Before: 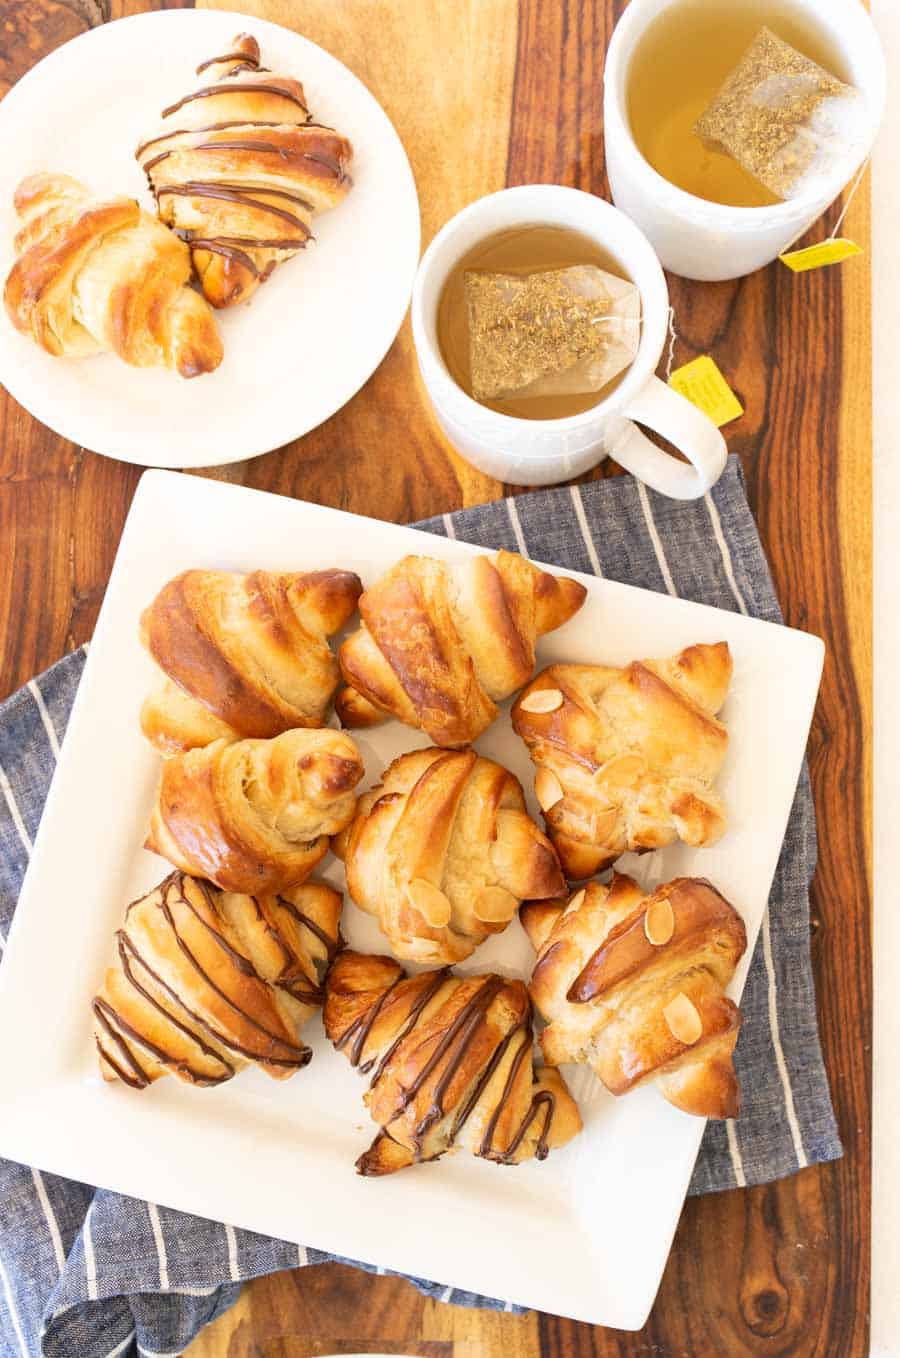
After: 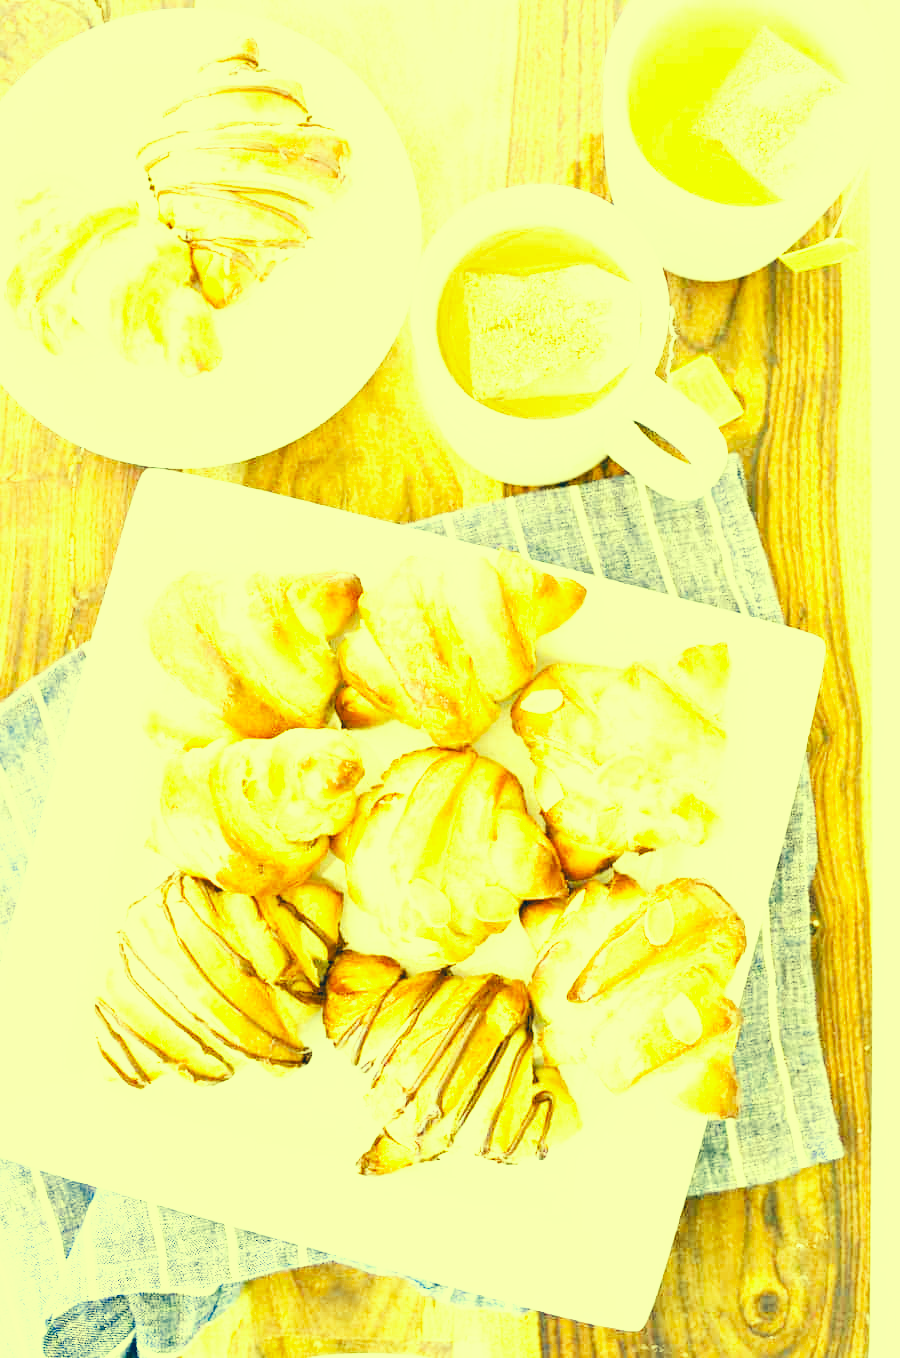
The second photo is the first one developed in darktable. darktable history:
color correction: highlights a* -16.37, highlights b* 39.86, shadows a* -39.68, shadows b* -25.41
base curve: curves: ch0 [(0, 0.003) (0.001, 0.002) (0.006, 0.004) (0.02, 0.022) (0.048, 0.086) (0.094, 0.234) (0.162, 0.431) (0.258, 0.629) (0.385, 0.8) (0.548, 0.918) (0.751, 0.988) (1, 1)], preserve colors none
exposure: black level correction 0, exposure 1.2 EV, compensate highlight preservation false
